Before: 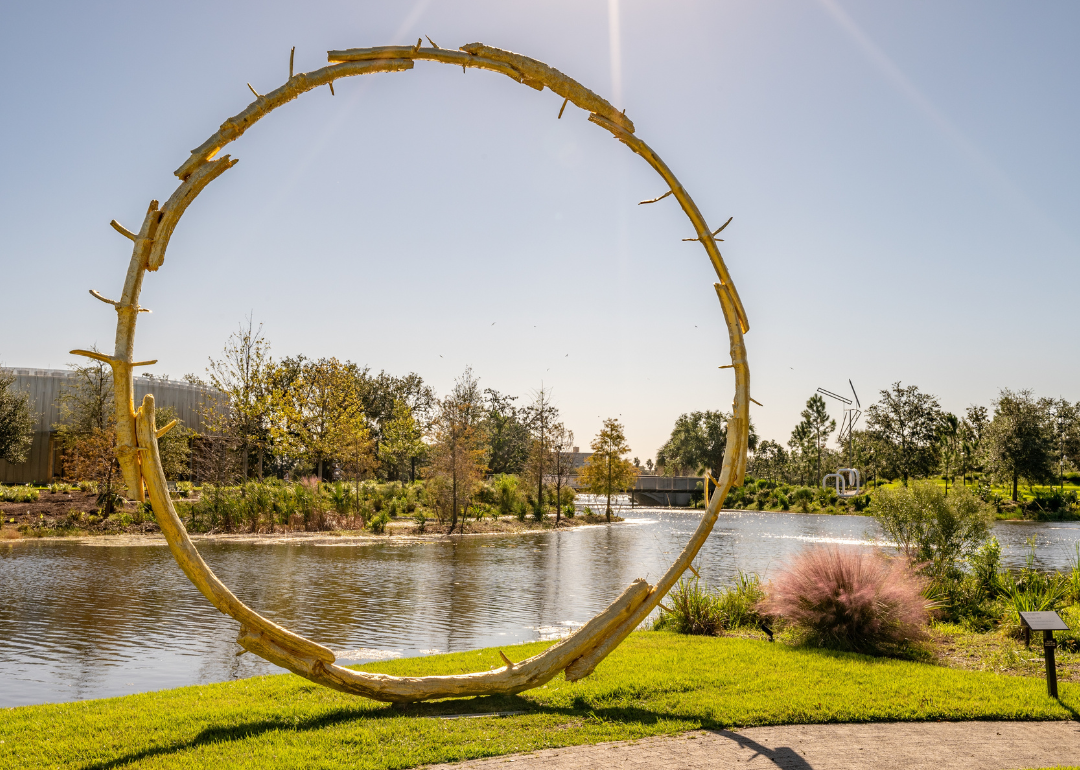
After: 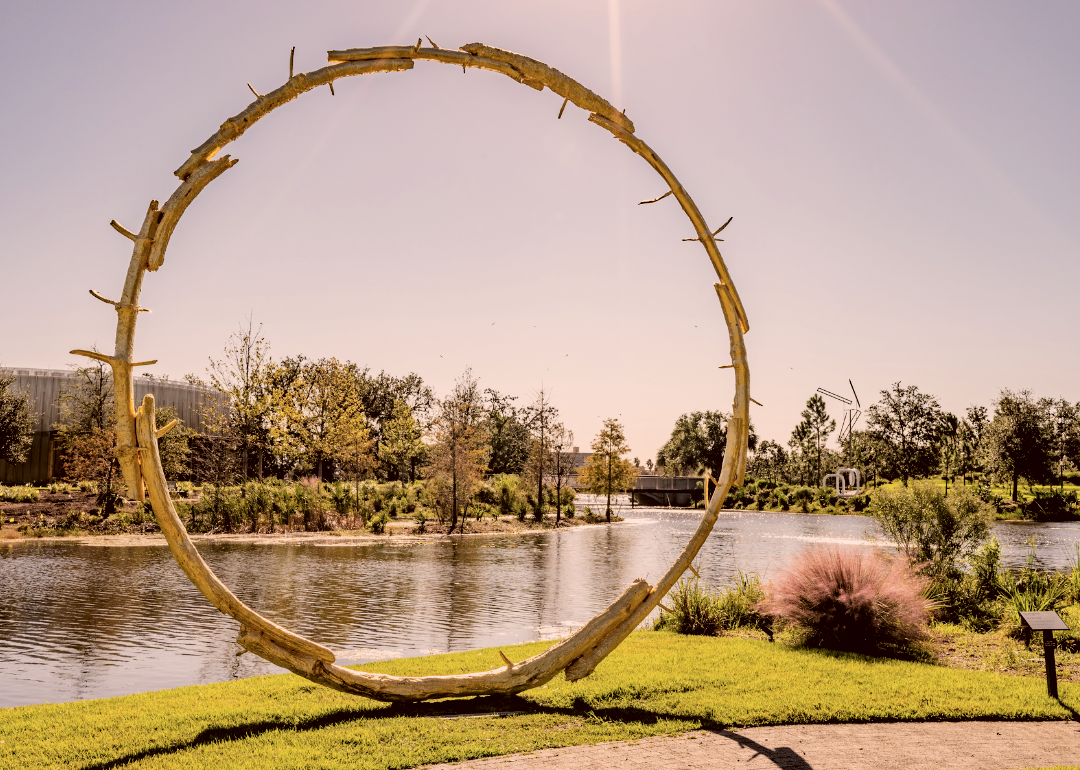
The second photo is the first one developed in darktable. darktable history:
haze removal: compatibility mode true, adaptive false
filmic rgb: black relative exposure -5.05 EV, white relative exposure 3.95 EV, hardness 2.88, contrast 1.297, highlights saturation mix -9.16%
exposure: exposure 0.21 EV, compensate highlight preservation false
color correction: highlights a* 10.25, highlights b* 9.77, shadows a* 8.62, shadows b* 8, saturation 0.768
